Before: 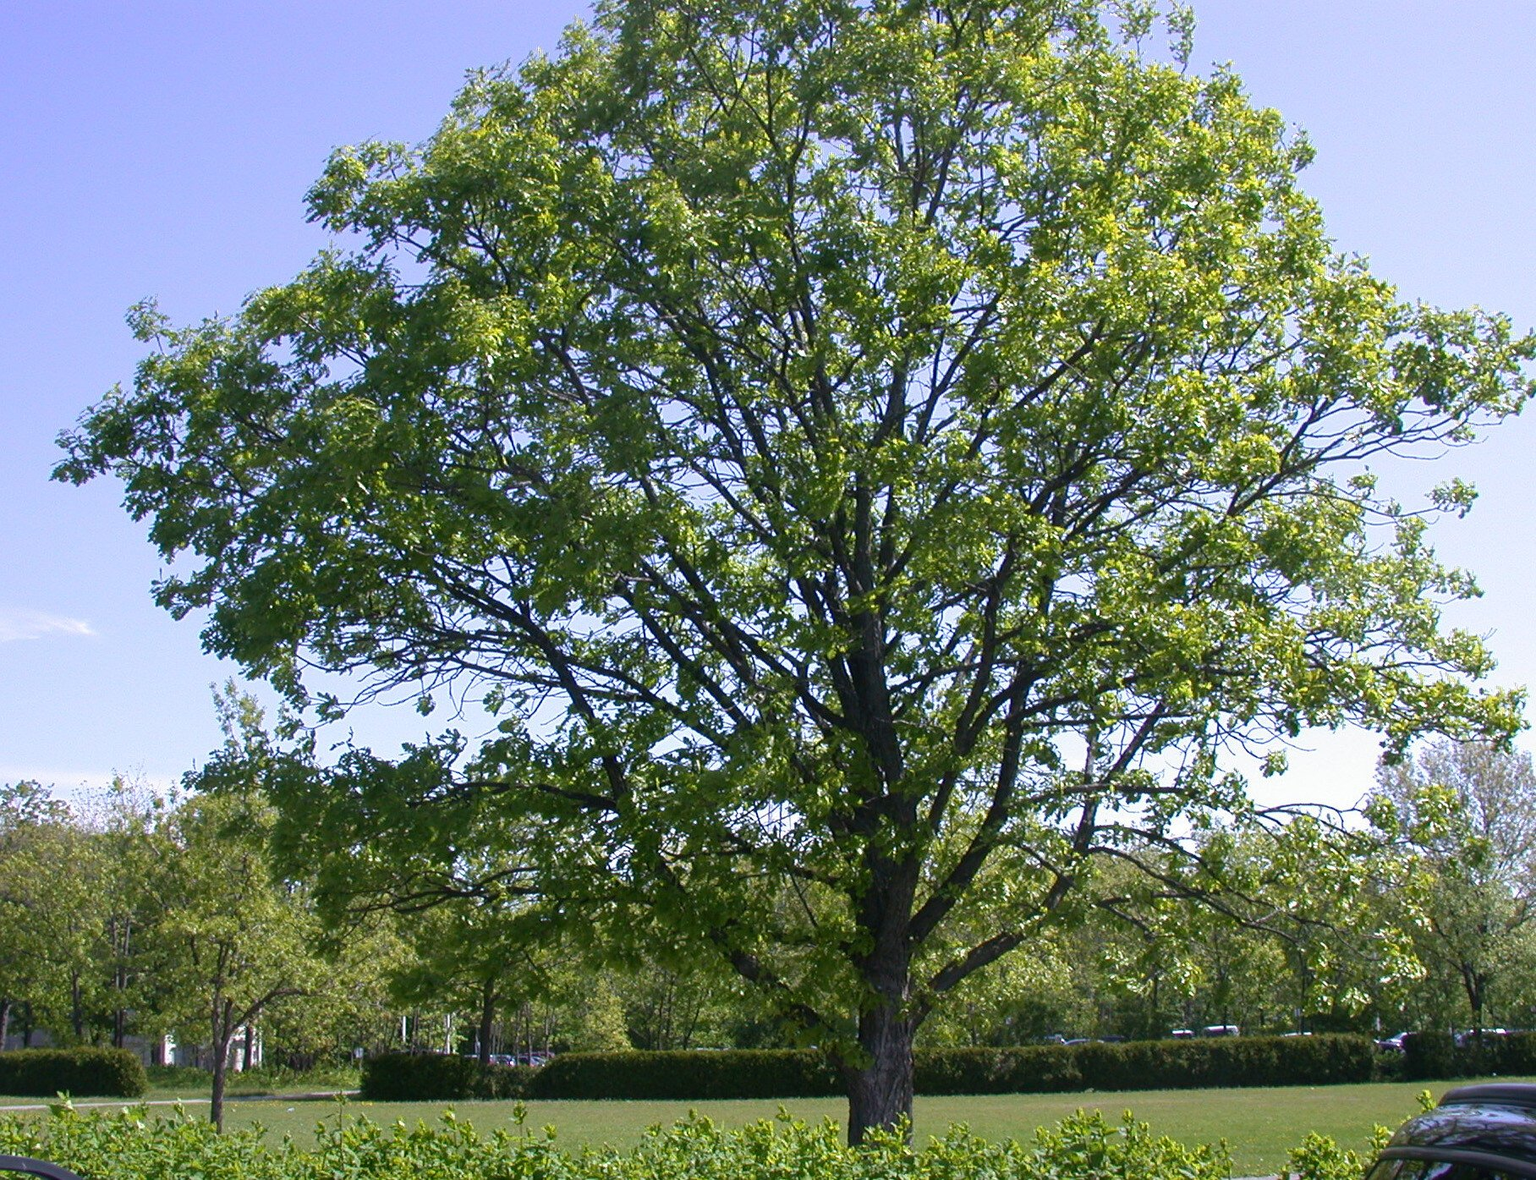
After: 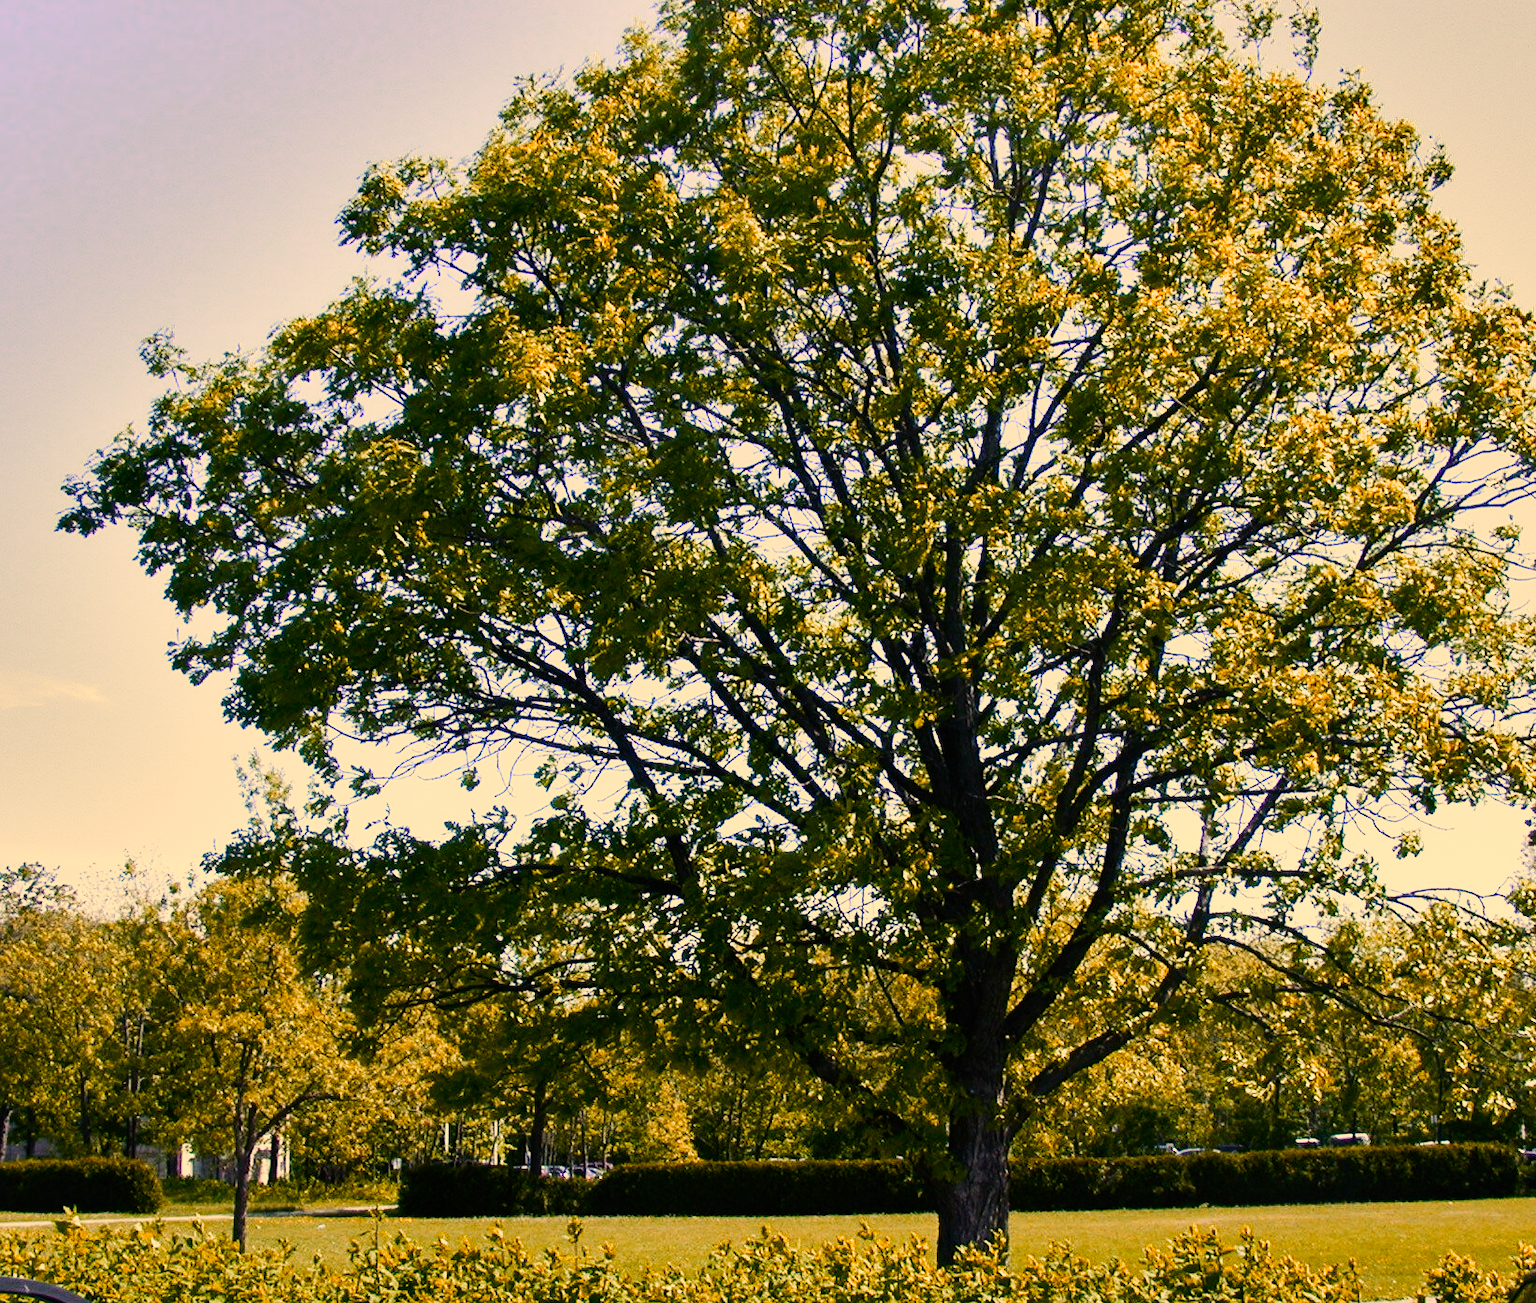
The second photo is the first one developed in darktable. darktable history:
filmic rgb: black relative exposure -8.13 EV, white relative exposure 3.76 EV, threshold 5.99 EV, hardness 4.42, add noise in highlights 0, preserve chrominance no, color science v3 (2019), use custom middle-gray values true, contrast in highlights soft, enable highlight reconstruction true
tone equalizer: -8 EV -0.784 EV, -7 EV -0.669 EV, -6 EV -0.577 EV, -5 EV -0.396 EV, -3 EV 0.367 EV, -2 EV 0.6 EV, -1 EV 0.674 EV, +0 EV 0.773 EV, edges refinement/feathering 500, mask exposure compensation -1.57 EV, preserve details no
contrast brightness saturation: contrast 0.236, brightness 0.086
crop: right 9.518%, bottom 0.03%
shadows and highlights: shadows 30.66, highlights -63.06, soften with gaussian
color zones: curves: ch0 [(0.473, 0.374) (0.742, 0.784)]; ch1 [(0.354, 0.737) (0.742, 0.705)]; ch2 [(0.318, 0.421) (0.758, 0.532)]
color correction: highlights a* 2.57, highlights b* 22.69
